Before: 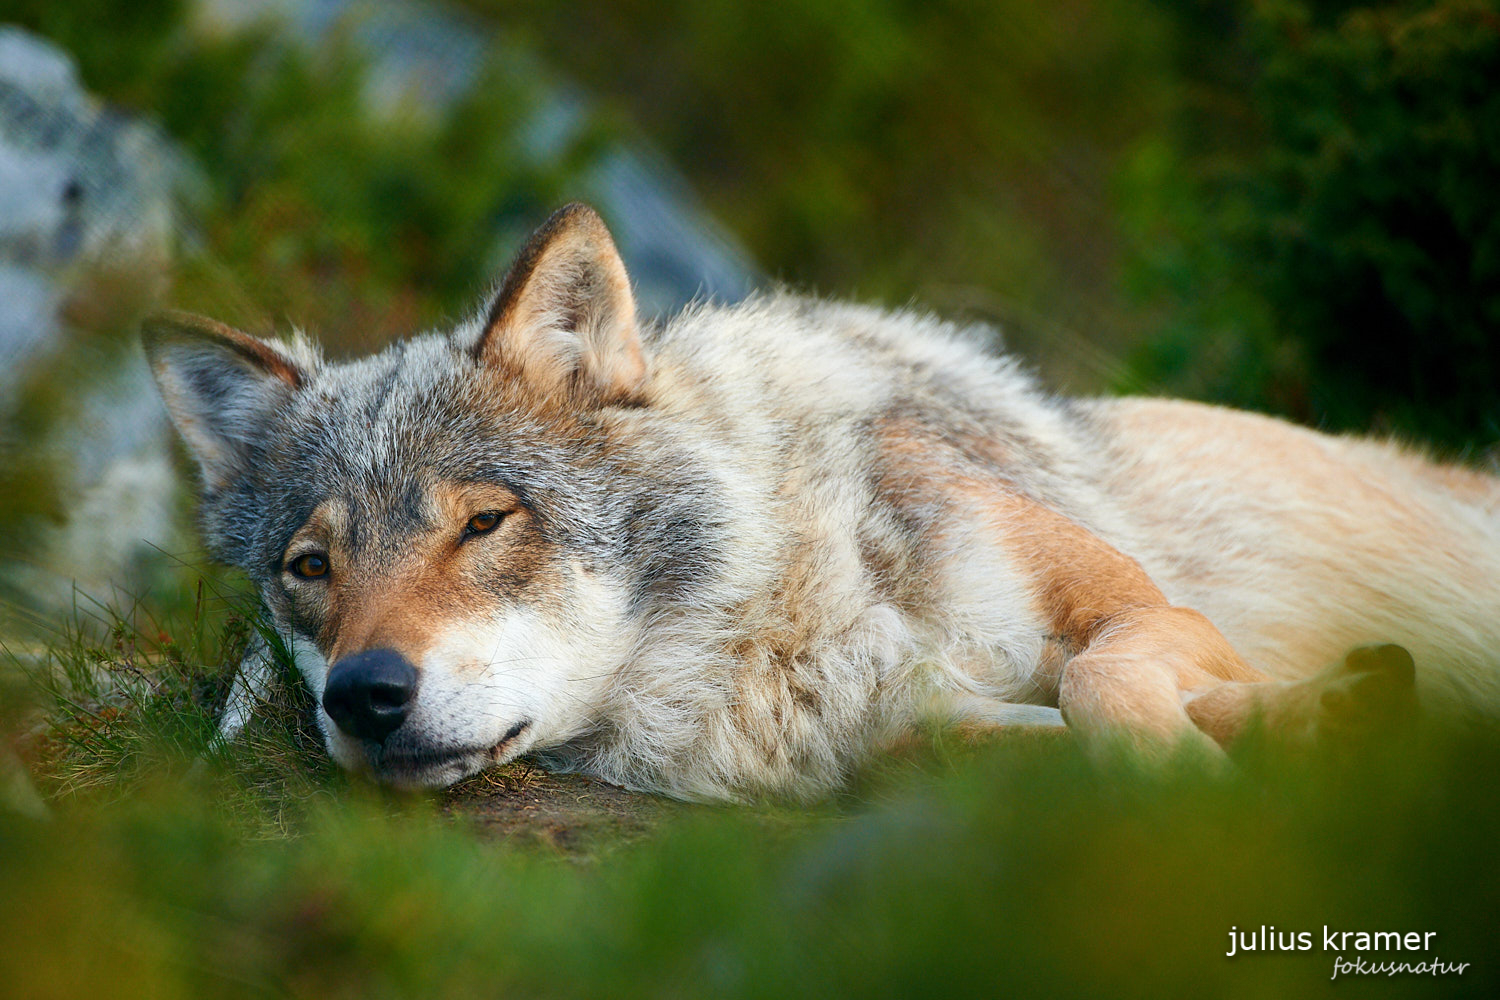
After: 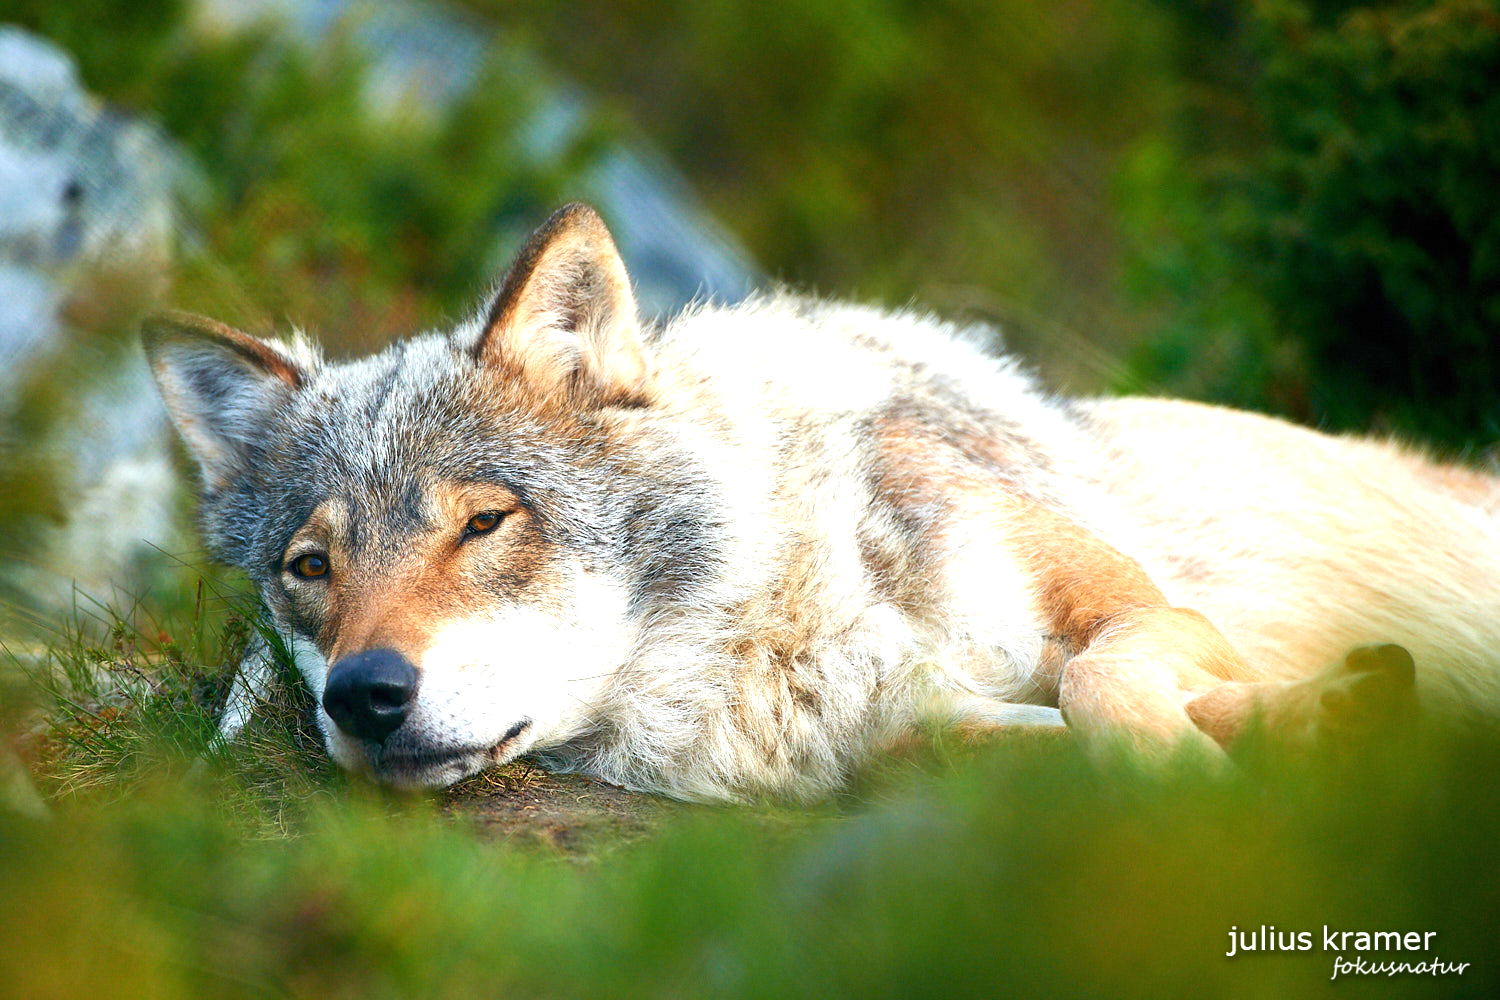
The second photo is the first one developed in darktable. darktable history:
exposure: black level correction 0, exposure 0.892 EV, compensate highlight preservation false
